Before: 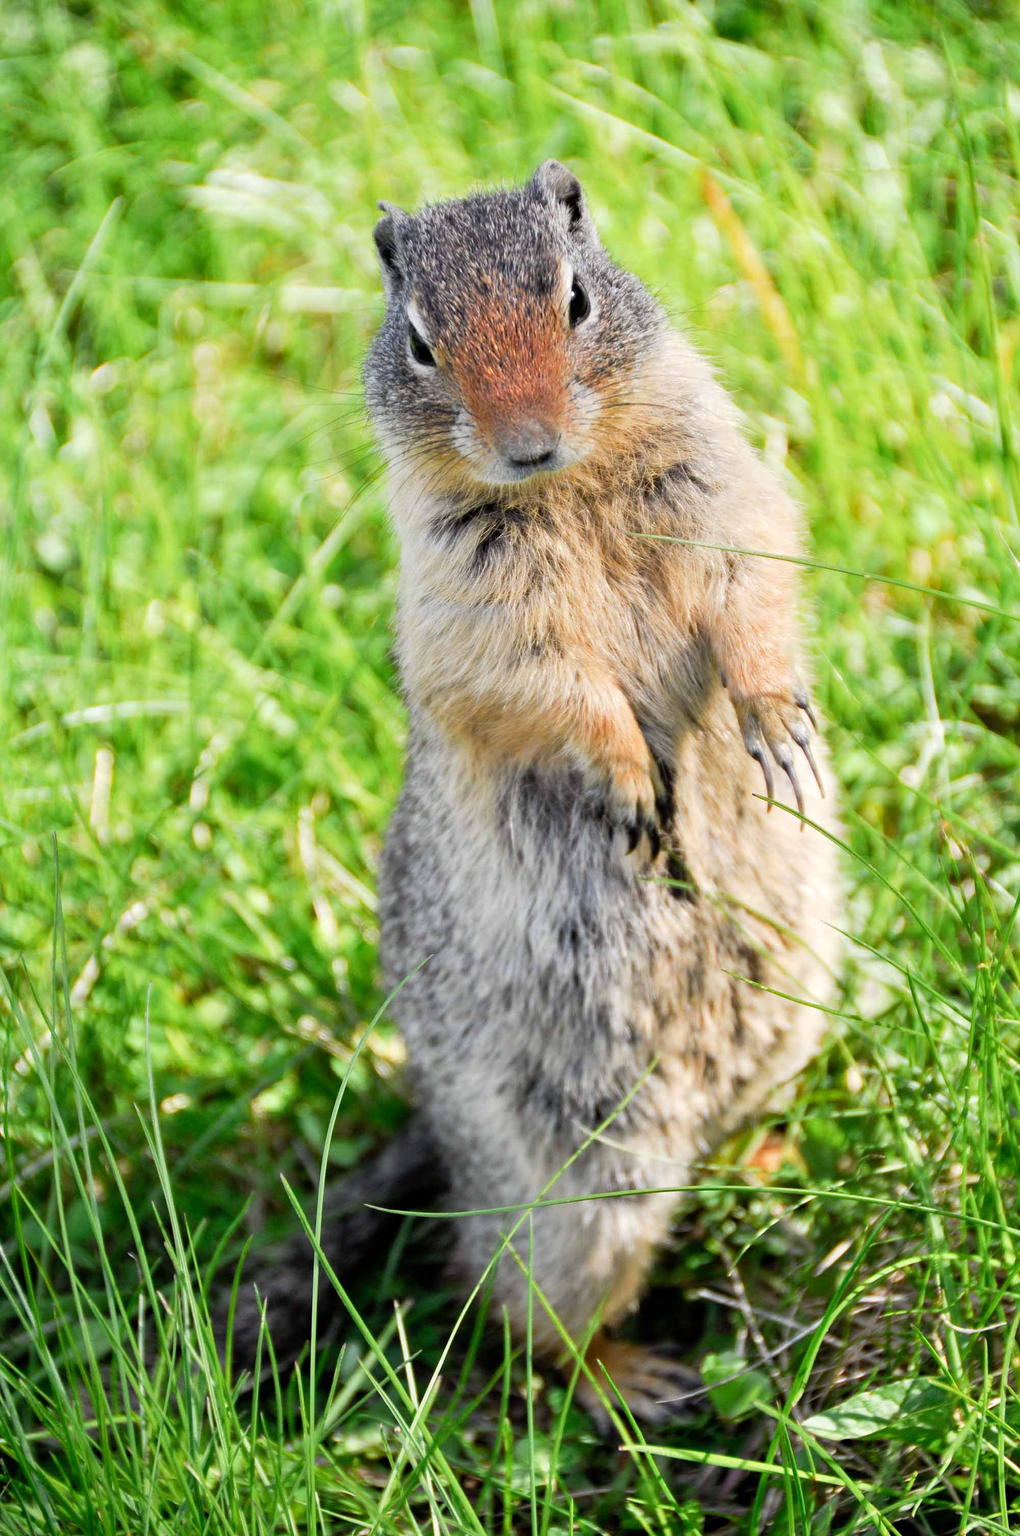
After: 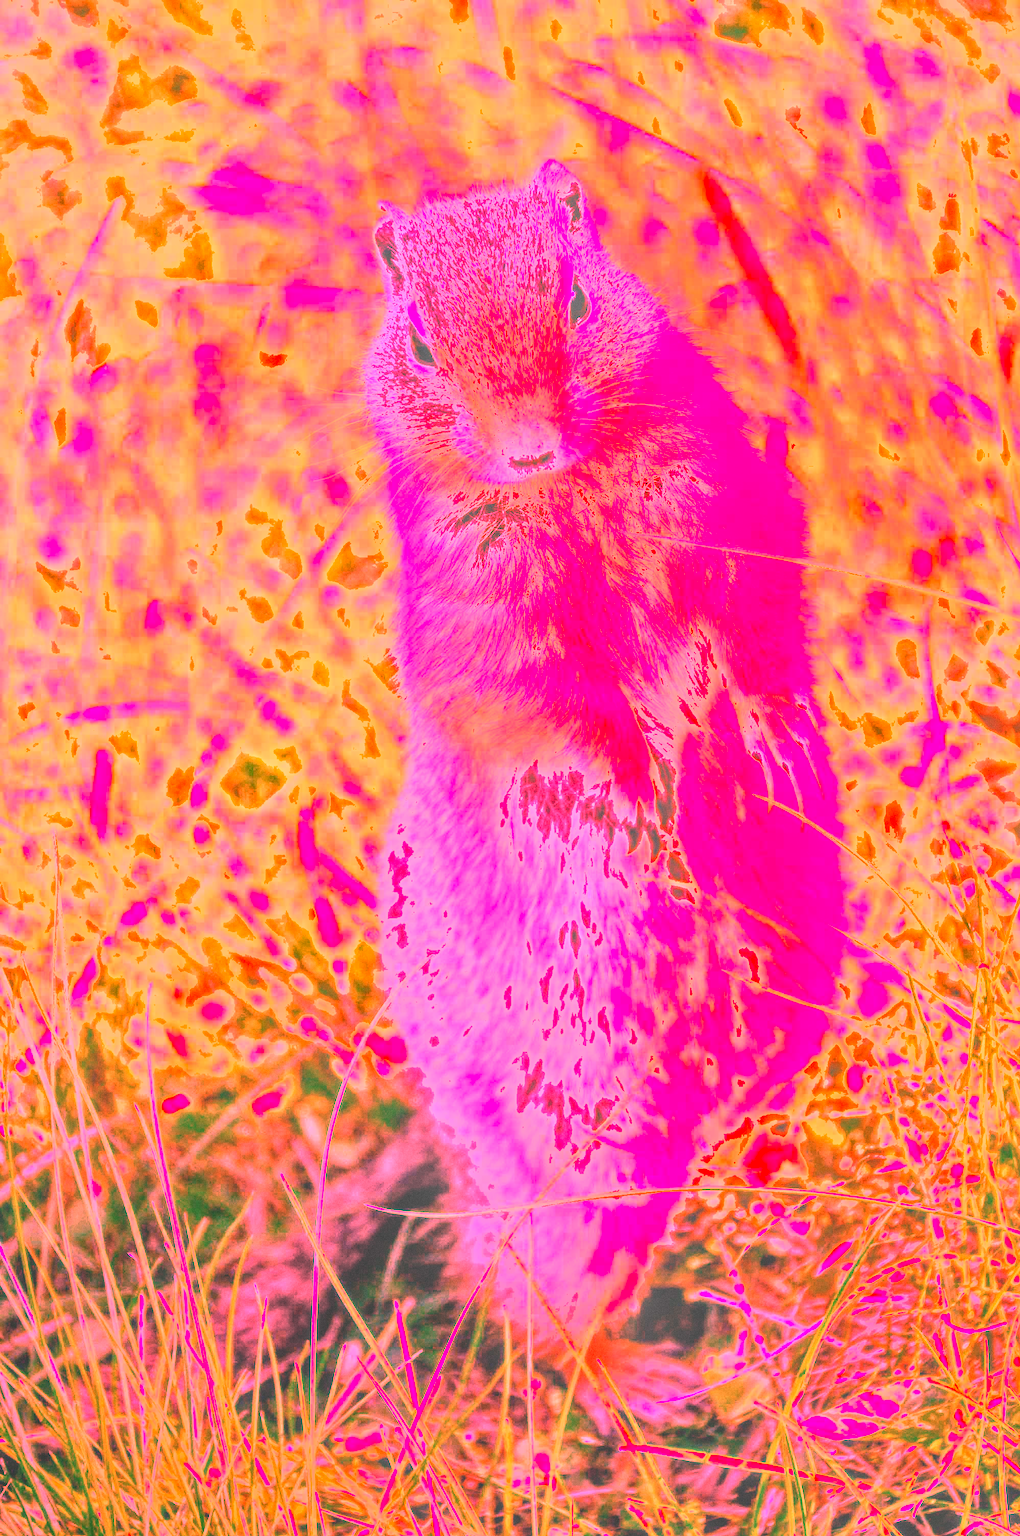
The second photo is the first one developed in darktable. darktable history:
local contrast: highlights 73%, shadows 15%, midtone range 0.197
white balance: red 4.26, blue 1.802
shadows and highlights: shadows 32, highlights -32, soften with gaussian
grain: coarseness 0.09 ISO
